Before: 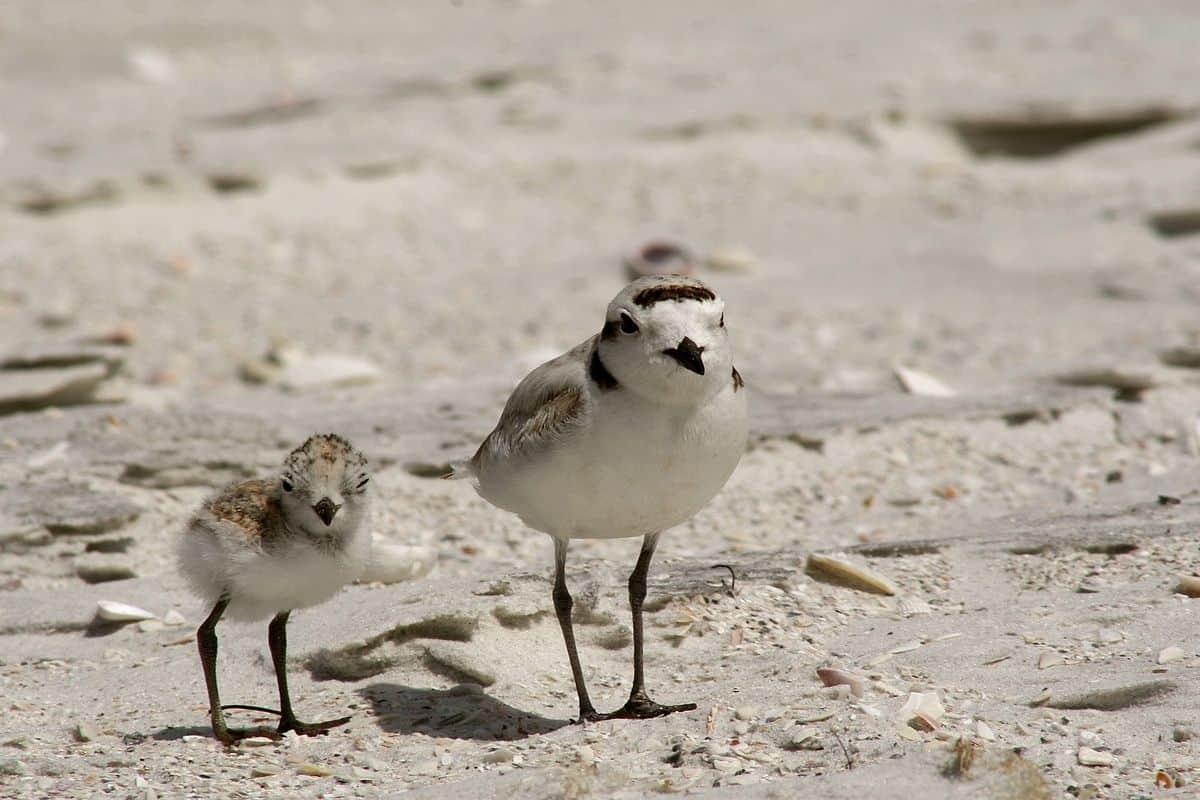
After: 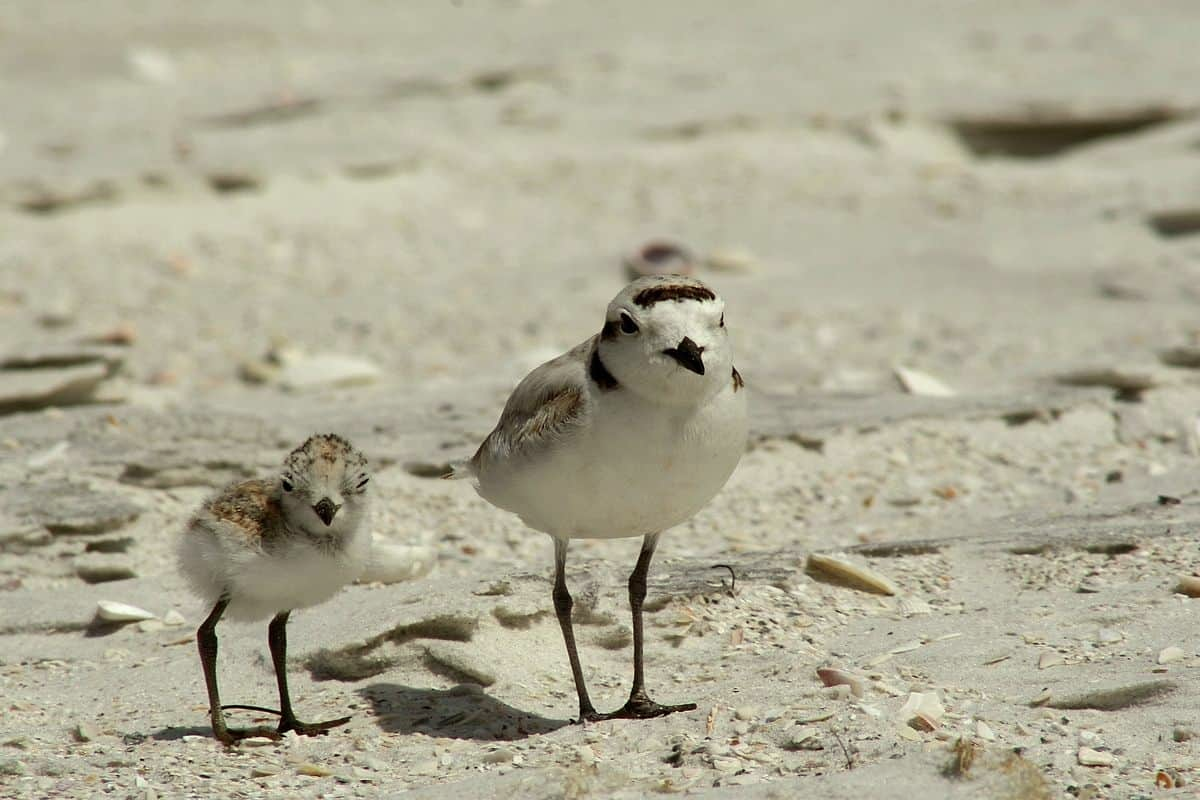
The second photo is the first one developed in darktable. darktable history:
color correction: highlights a* -4.5, highlights b* 6.44
